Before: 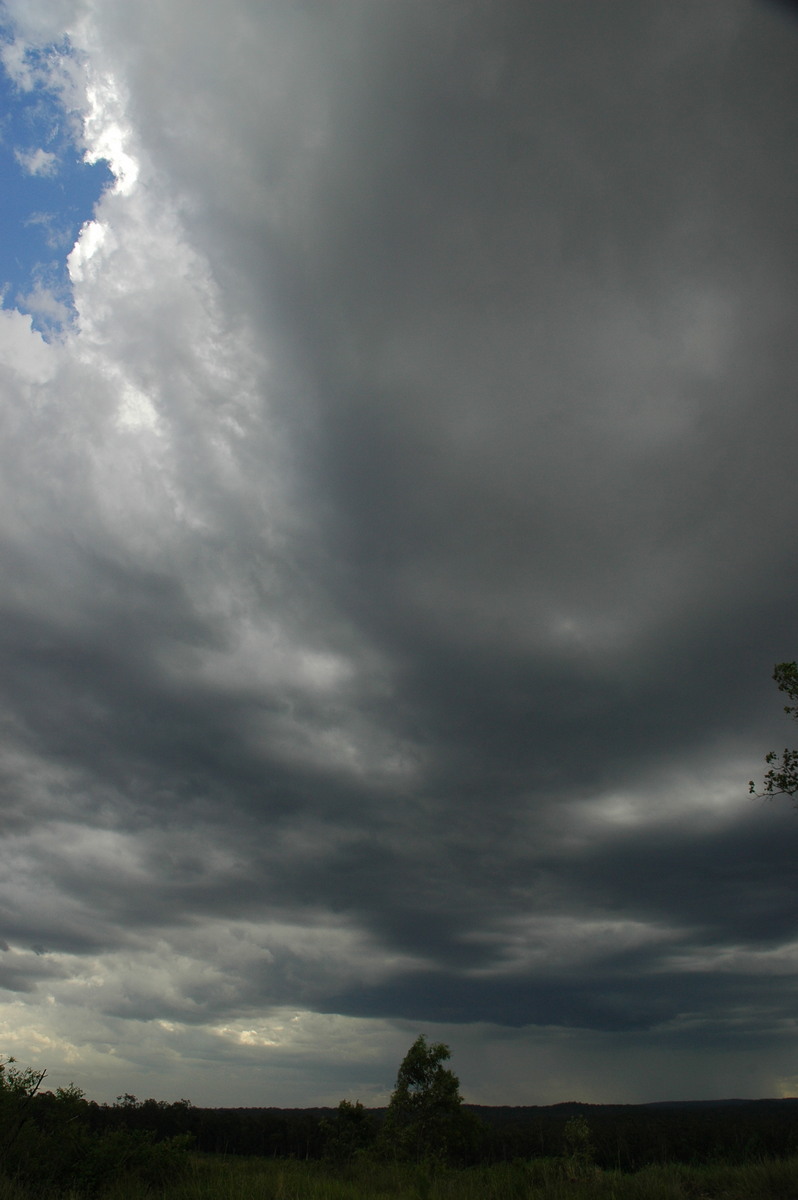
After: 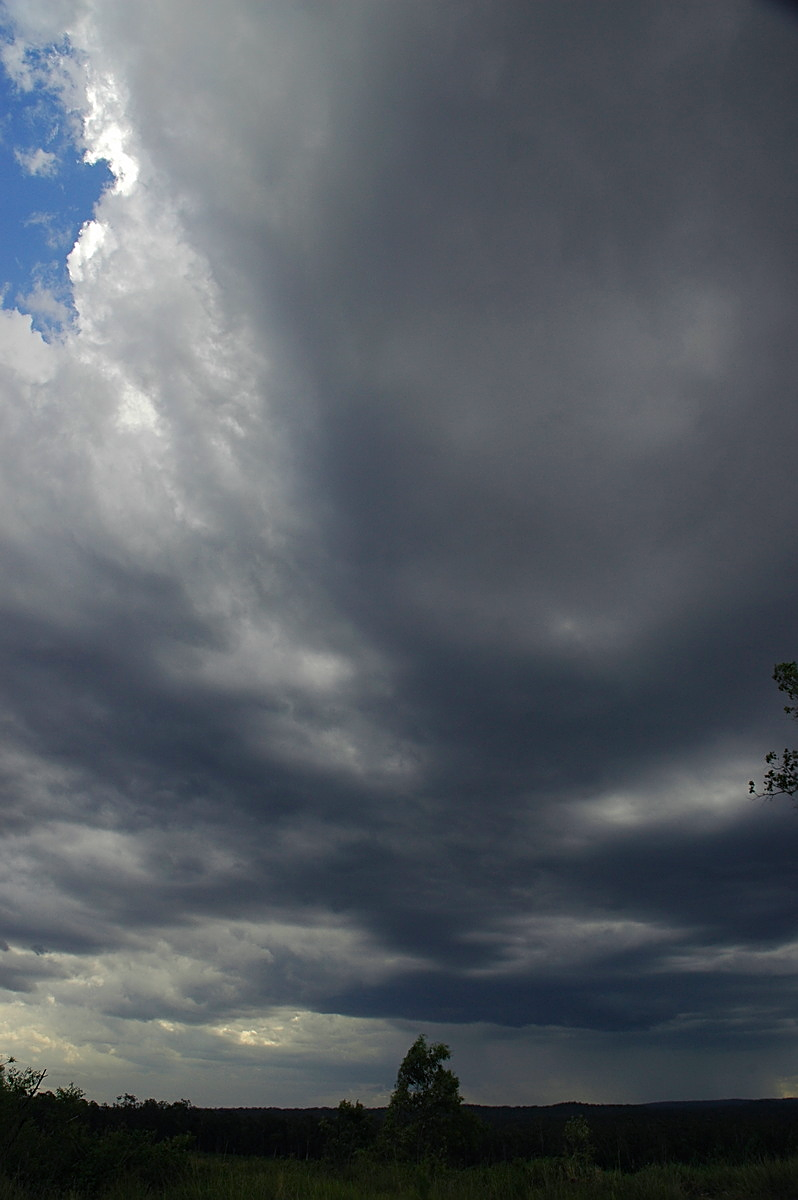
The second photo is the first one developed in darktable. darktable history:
color balance rgb: shadows lift › luminance -21.622%, shadows lift › chroma 6.514%, shadows lift › hue 269.67°, perceptual saturation grading › global saturation 10.906%
sharpen: on, module defaults
